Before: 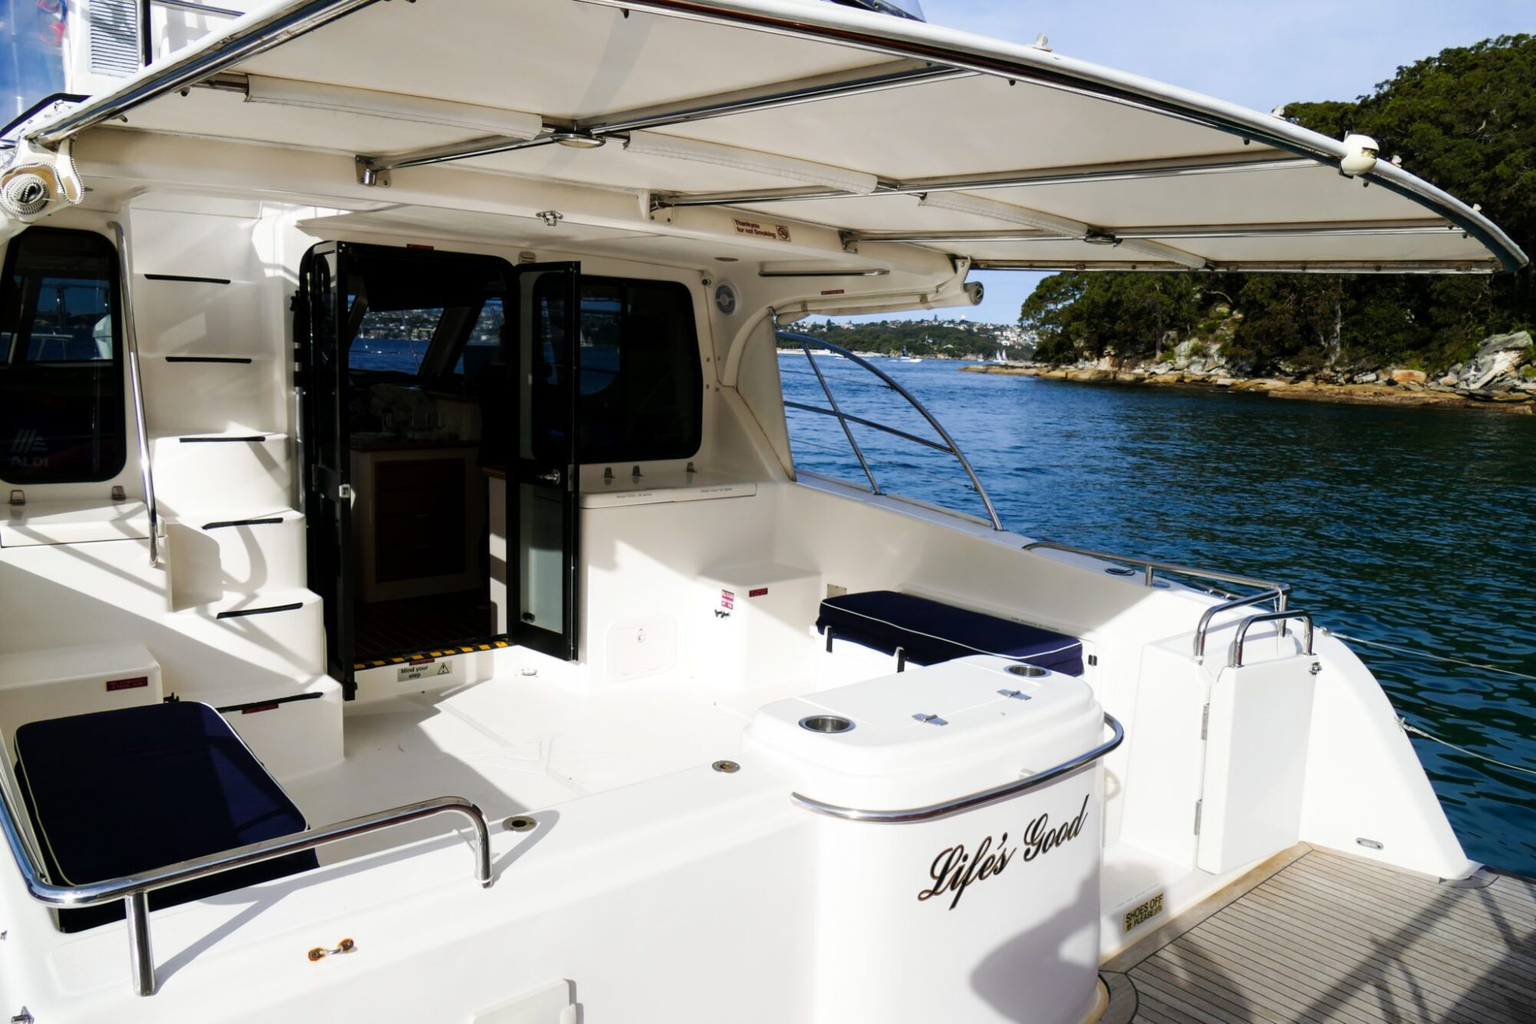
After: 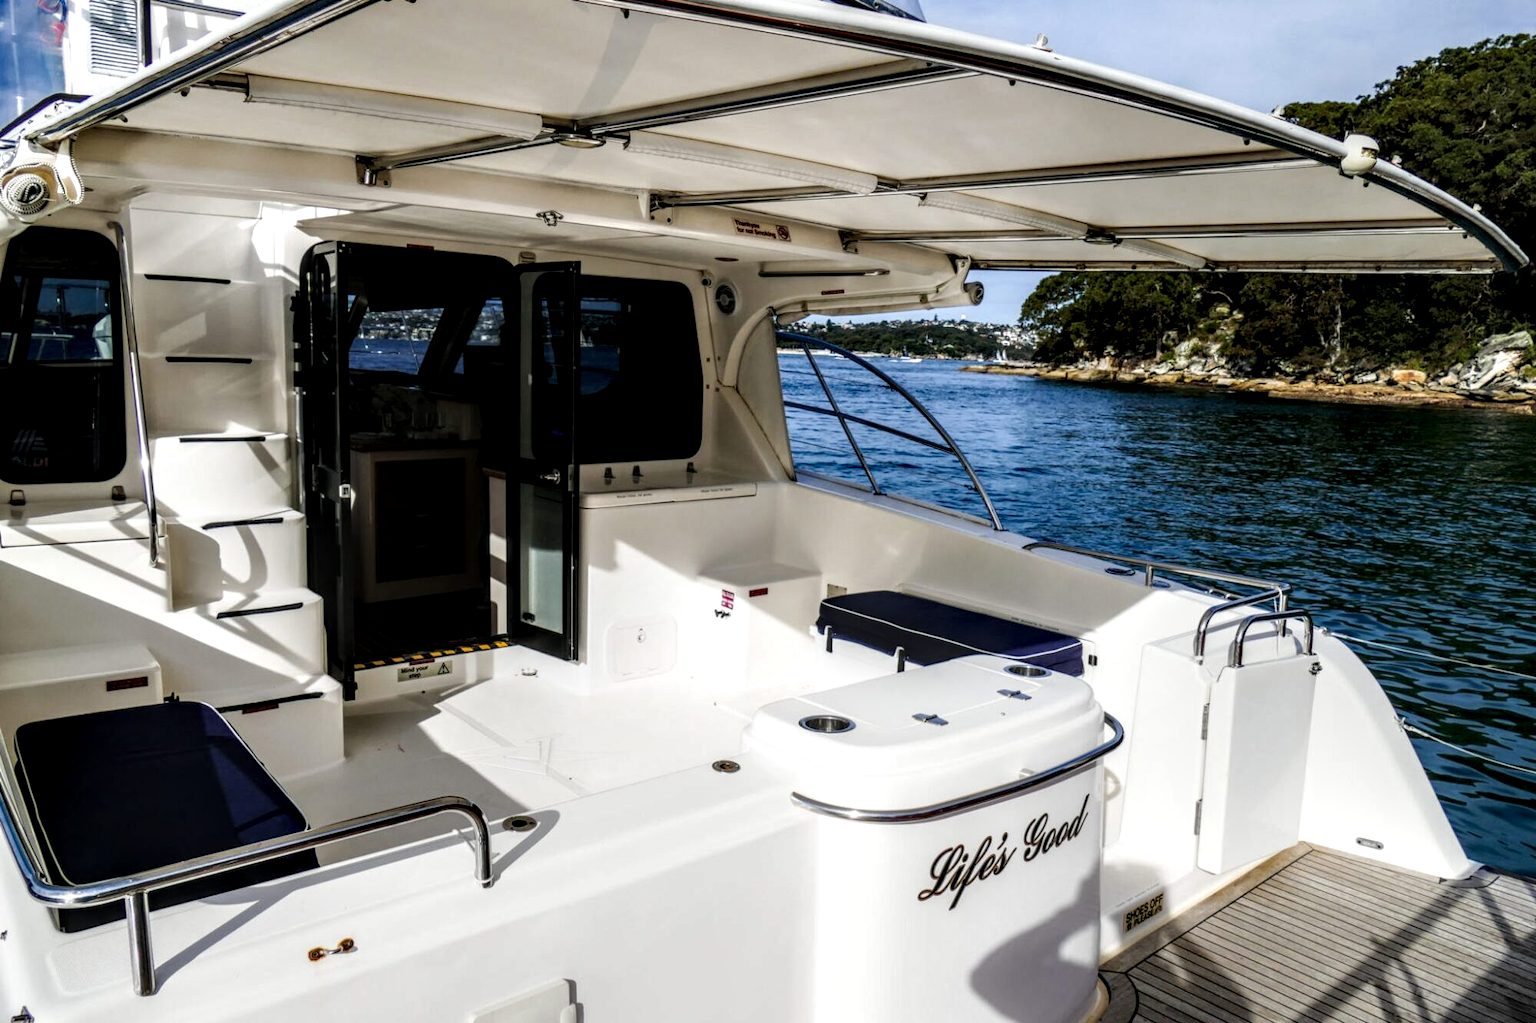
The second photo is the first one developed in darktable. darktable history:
local contrast: highlights 7%, shadows 39%, detail 183%, midtone range 0.471
